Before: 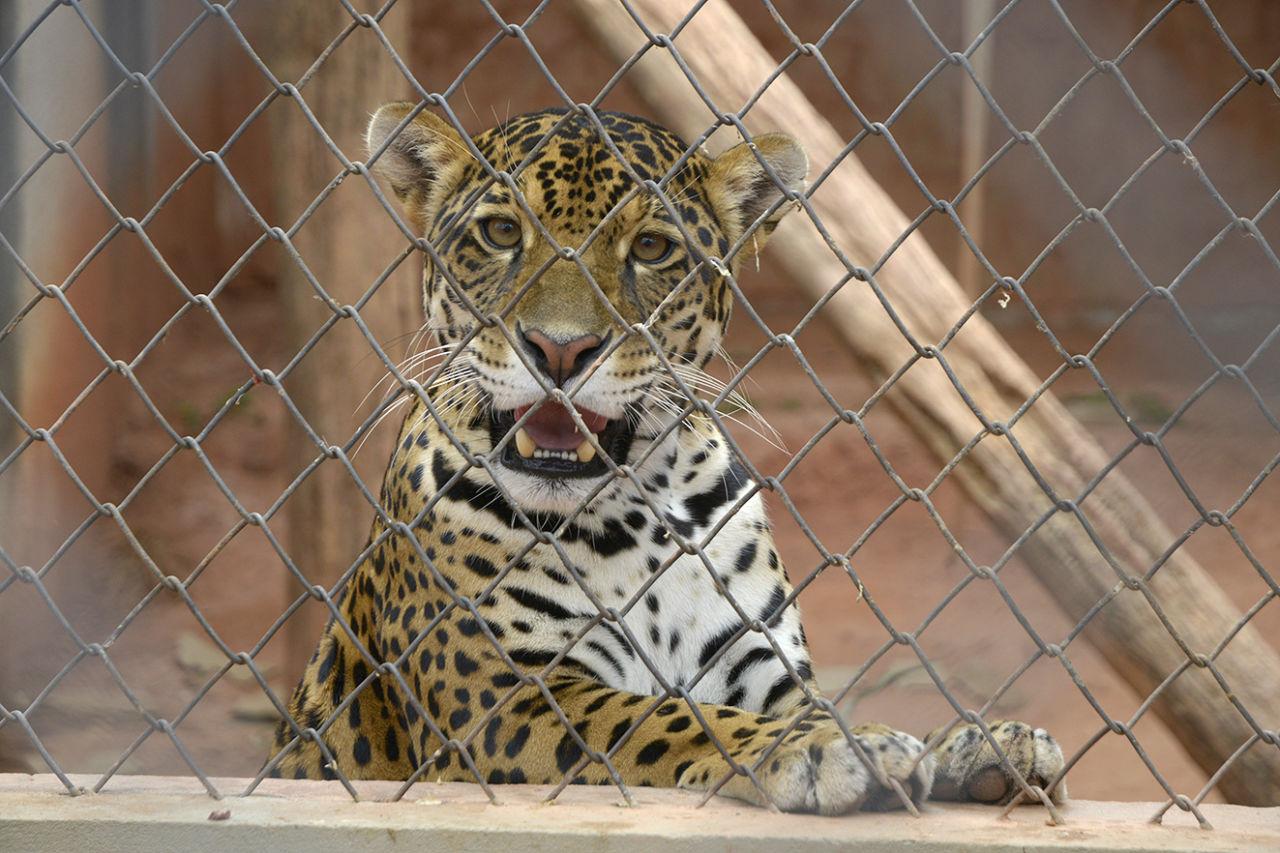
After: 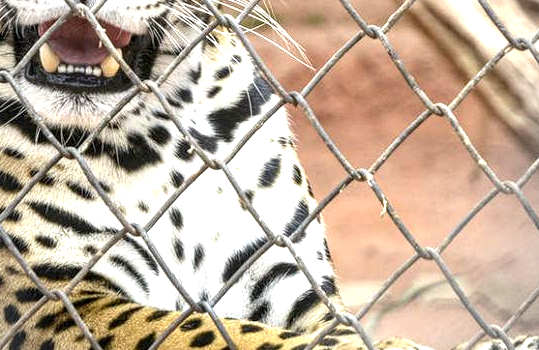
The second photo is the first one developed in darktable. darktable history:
crop: left 37.221%, top 45.169%, right 20.63%, bottom 13.777%
vignetting: fall-off radius 45%, brightness -0.33
exposure: black level correction 0, exposure 1.1 EV, compensate exposure bias true, compensate highlight preservation false
local contrast: detail 160%
